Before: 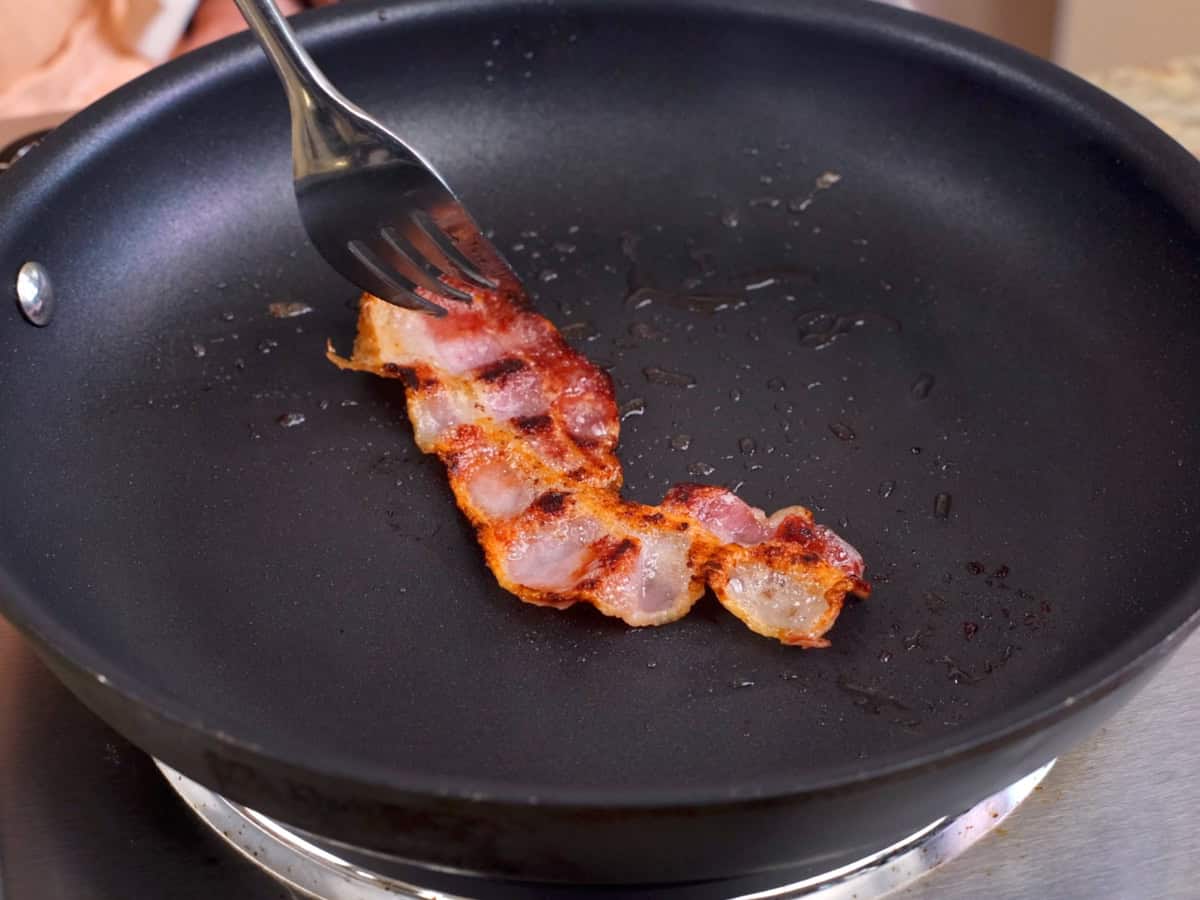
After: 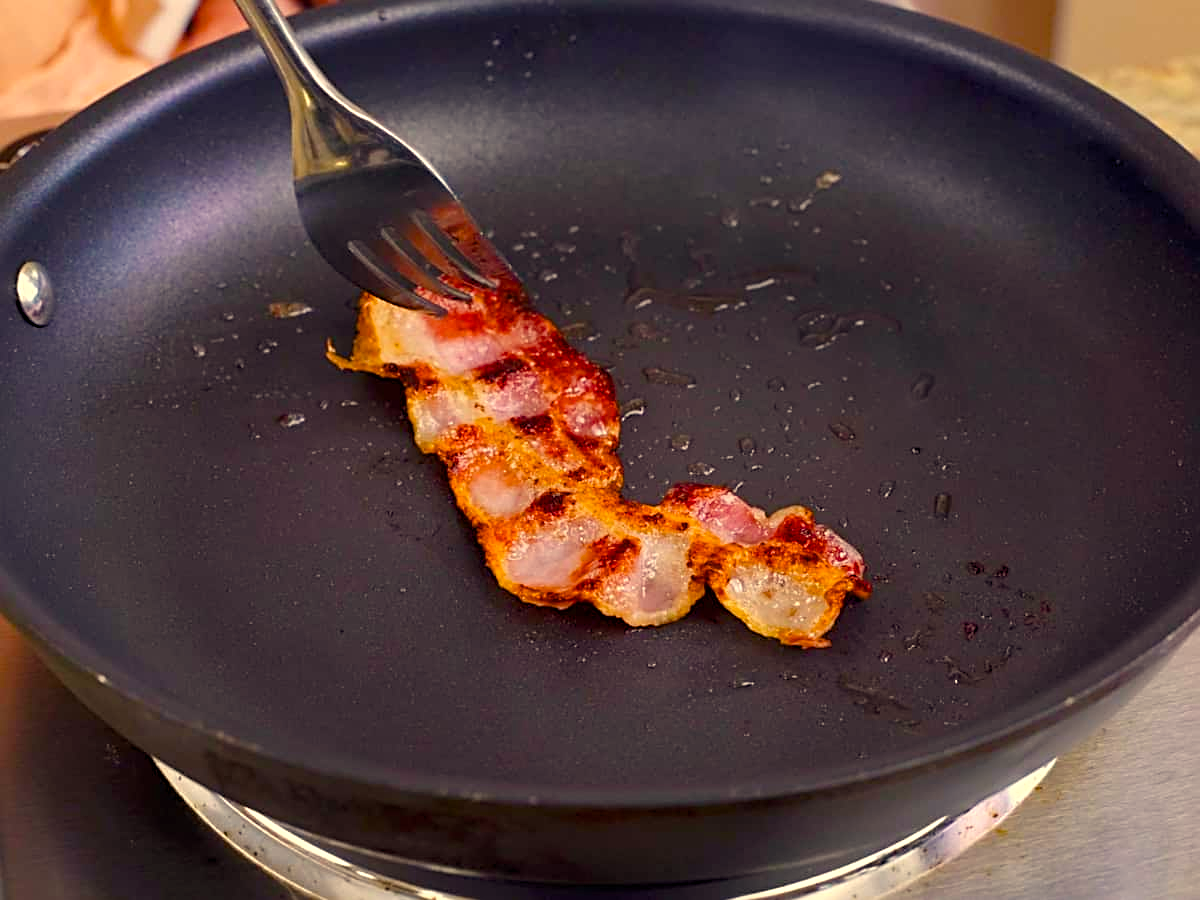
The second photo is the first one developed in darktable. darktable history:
color balance rgb: perceptual saturation grading › global saturation 20%, perceptual saturation grading › highlights -14.202%, perceptual saturation grading › shadows 49.878%, perceptual brilliance grading › global brilliance 2.96%, perceptual brilliance grading › highlights -2.919%, perceptual brilliance grading › shadows 2.933%, global vibrance 14.381%
color correction: highlights a* 2.58, highlights b* 22.85
sharpen: radius 2.723
